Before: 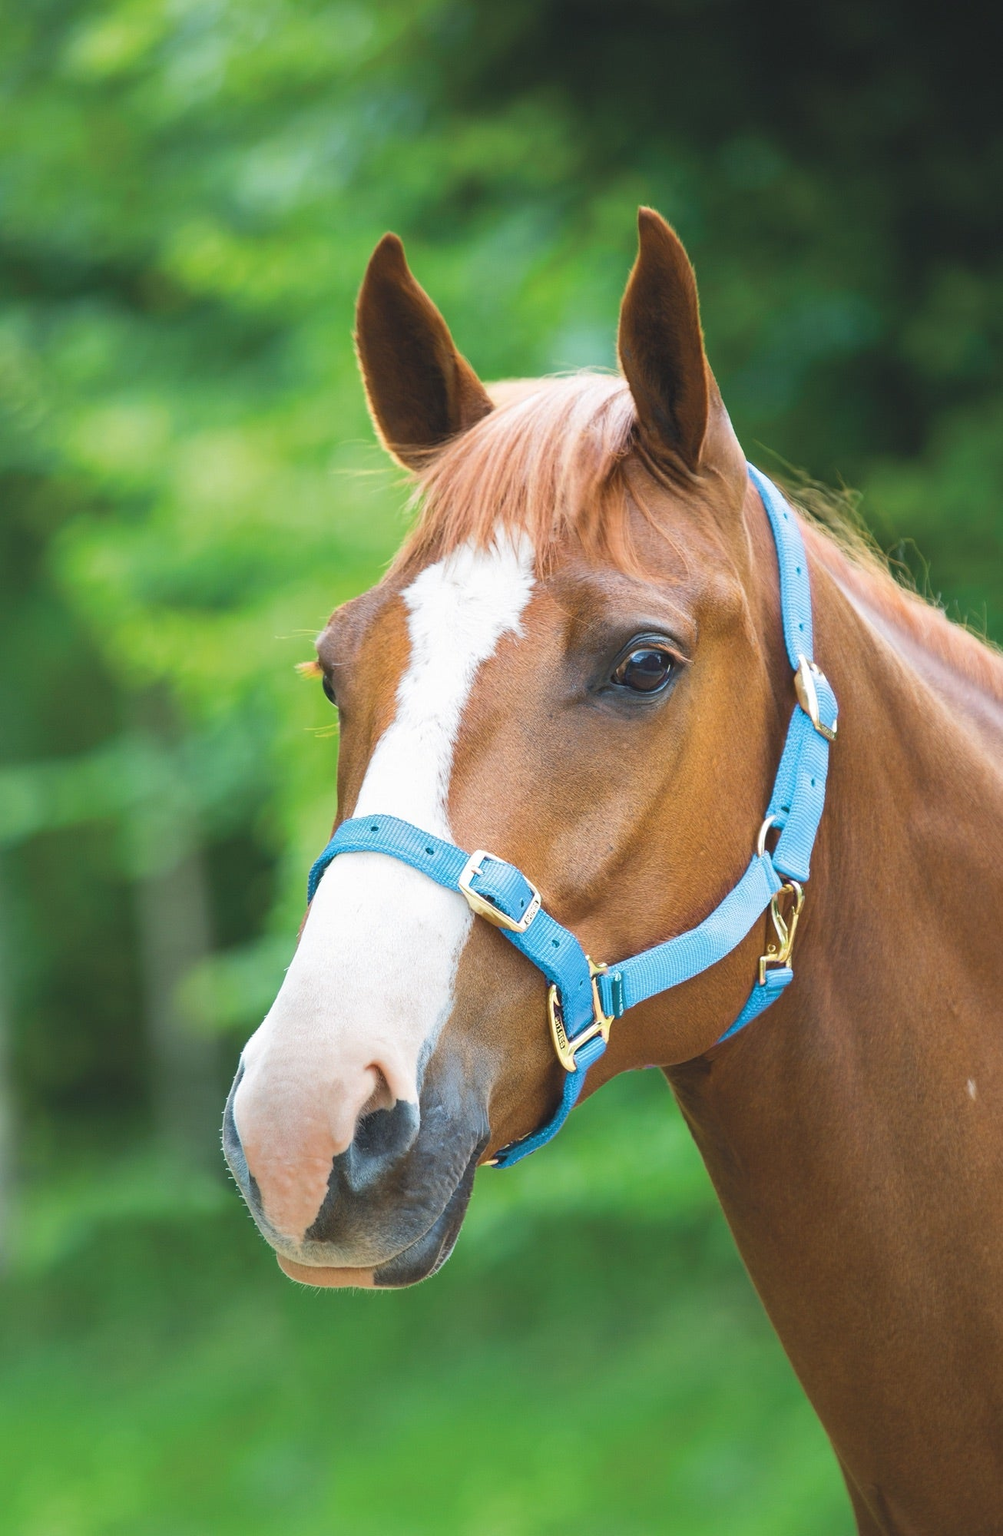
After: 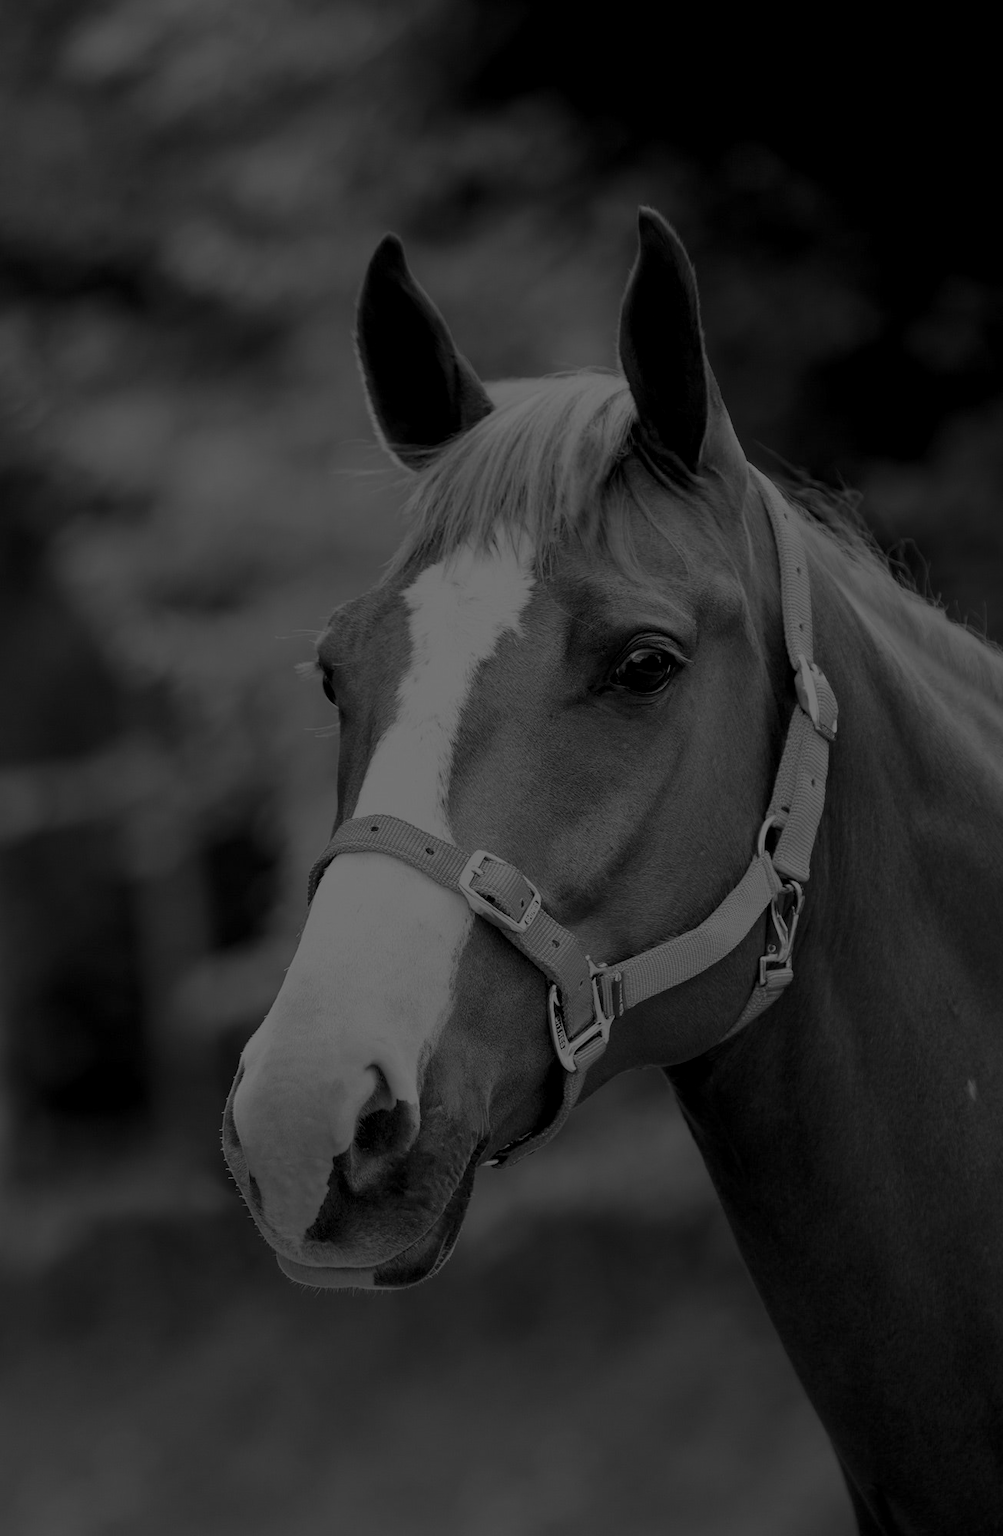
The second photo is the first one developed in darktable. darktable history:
exposure: exposure 0.197 EV, compensate highlight preservation false
monochrome: a 26.22, b 42.67, size 0.8
tone equalizer: -8 EV -0.75 EV, -7 EV -0.7 EV, -6 EV -0.6 EV, -5 EV -0.4 EV, -3 EV 0.4 EV, -2 EV 0.6 EV, -1 EV 0.7 EV, +0 EV 0.75 EV, edges refinement/feathering 500, mask exposure compensation -1.57 EV, preserve details no
colorize: hue 90°, saturation 19%, lightness 1.59%, version 1
color correction: highlights a* 0.816, highlights b* 2.78, saturation 1.1
